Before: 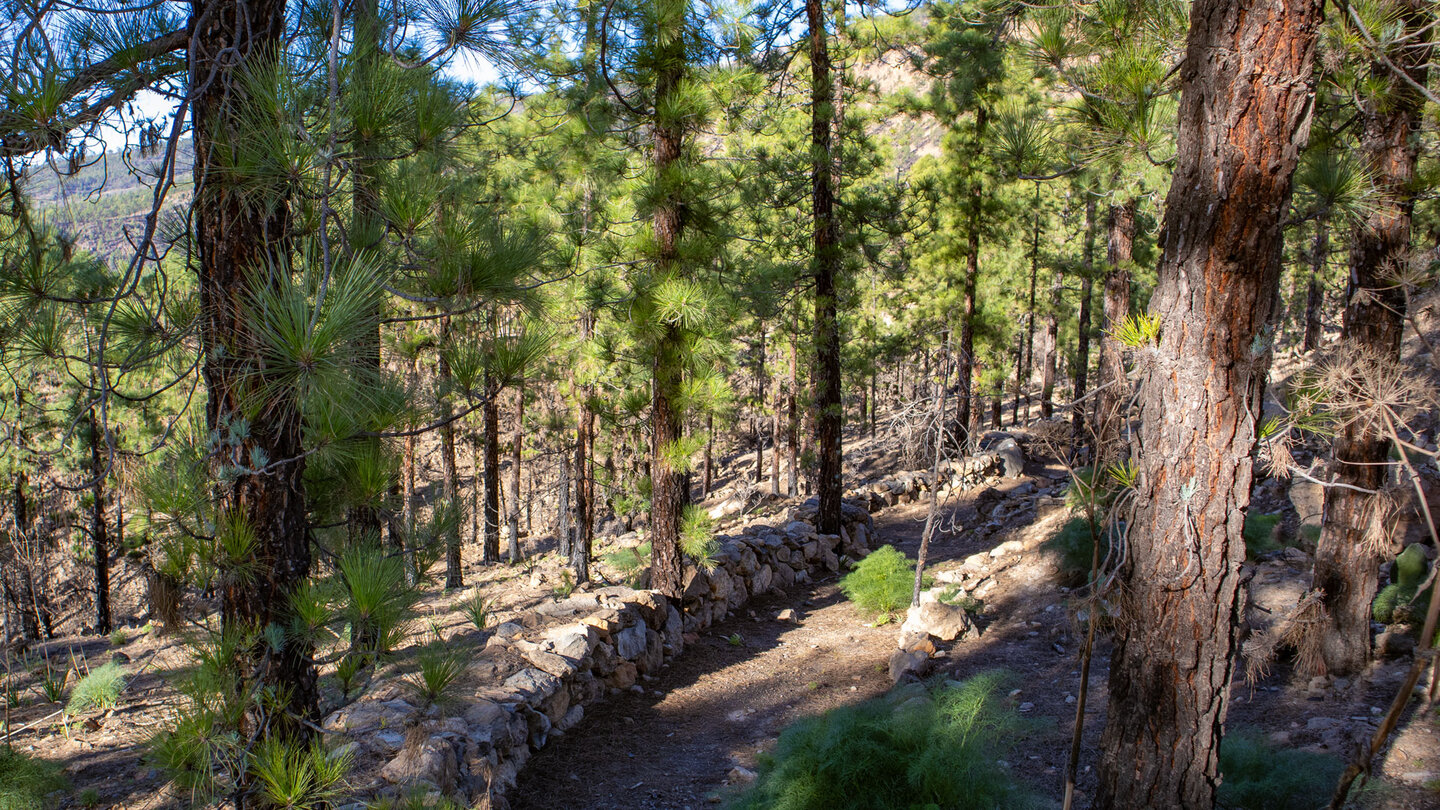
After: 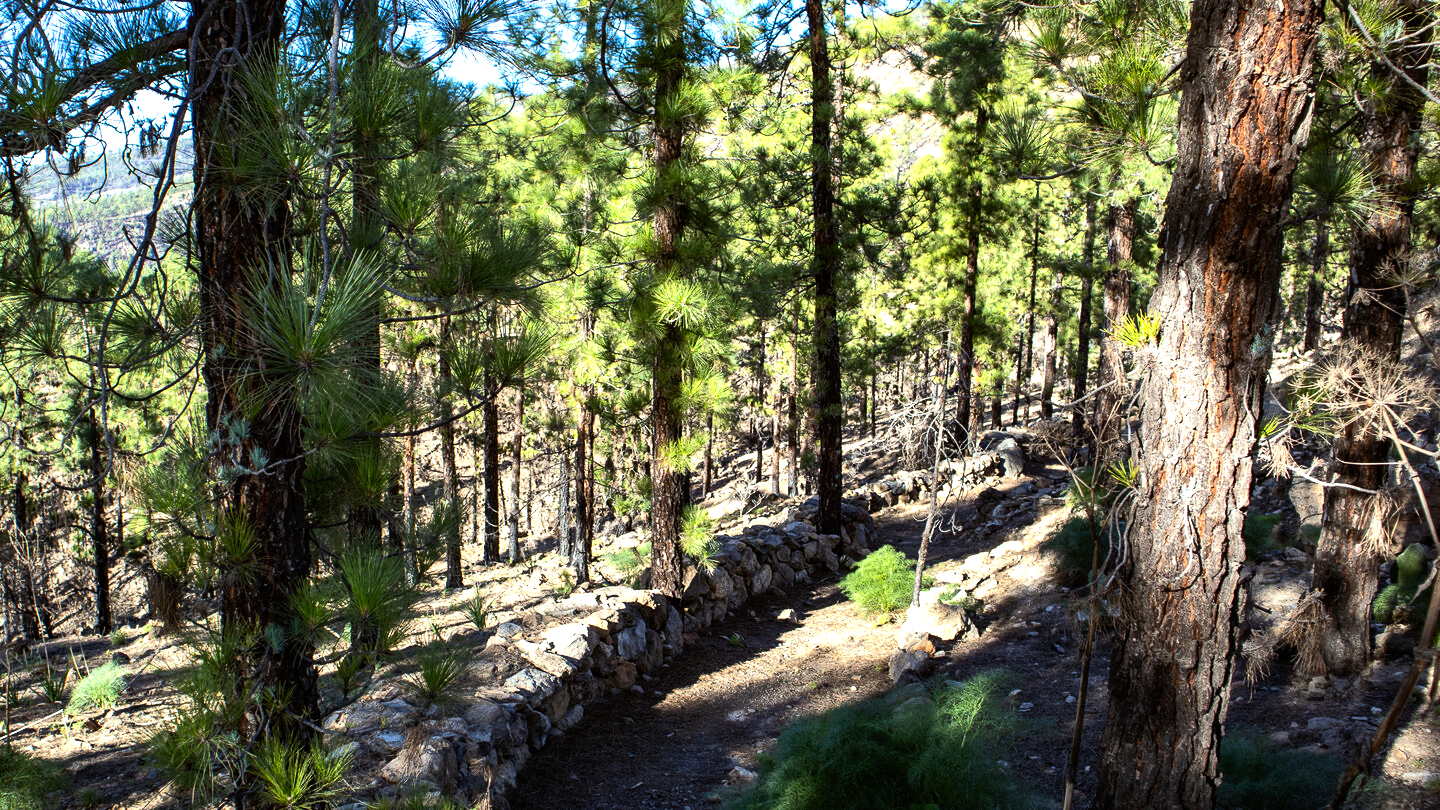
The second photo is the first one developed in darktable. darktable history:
color correction: highlights a* -6.4, highlights b* 0.756
tone equalizer: -8 EV -1.11 EV, -7 EV -1.02 EV, -6 EV -0.884 EV, -5 EV -0.546 EV, -3 EV 0.566 EV, -2 EV 0.843 EV, -1 EV 1 EV, +0 EV 1.06 EV, edges refinement/feathering 500, mask exposure compensation -1.57 EV, preserve details no
